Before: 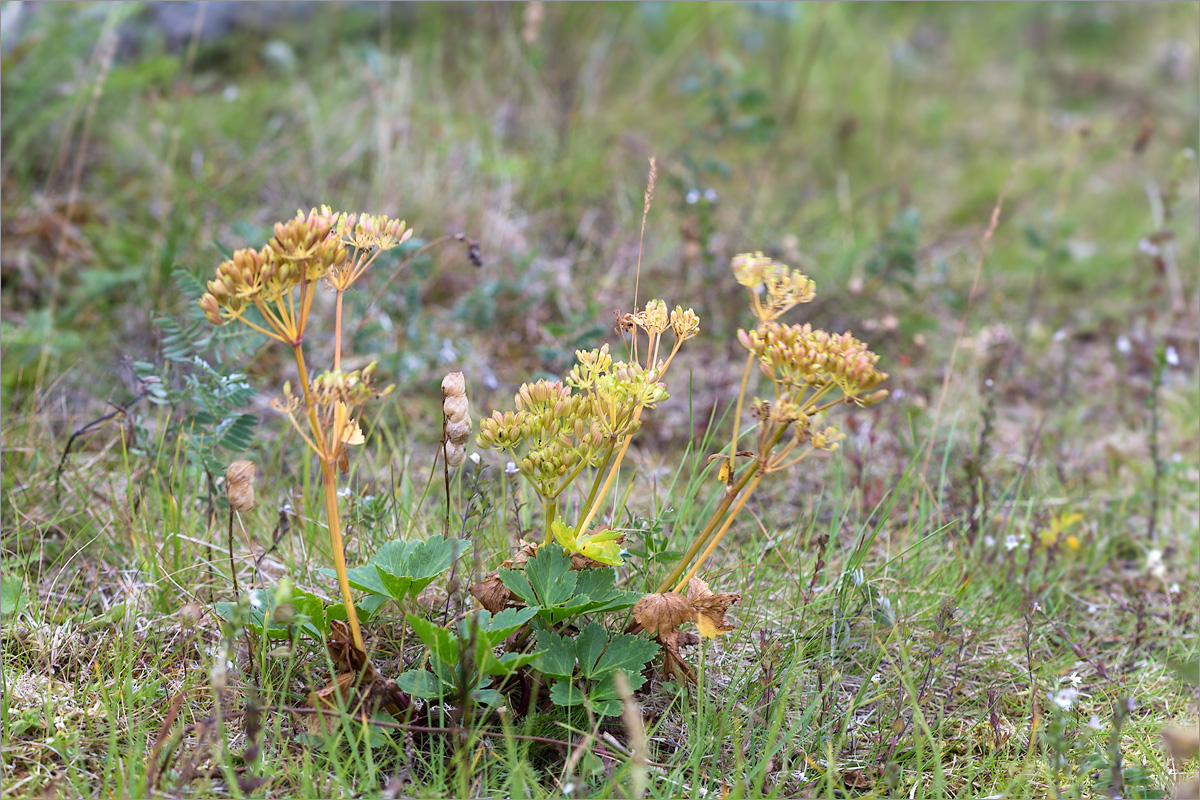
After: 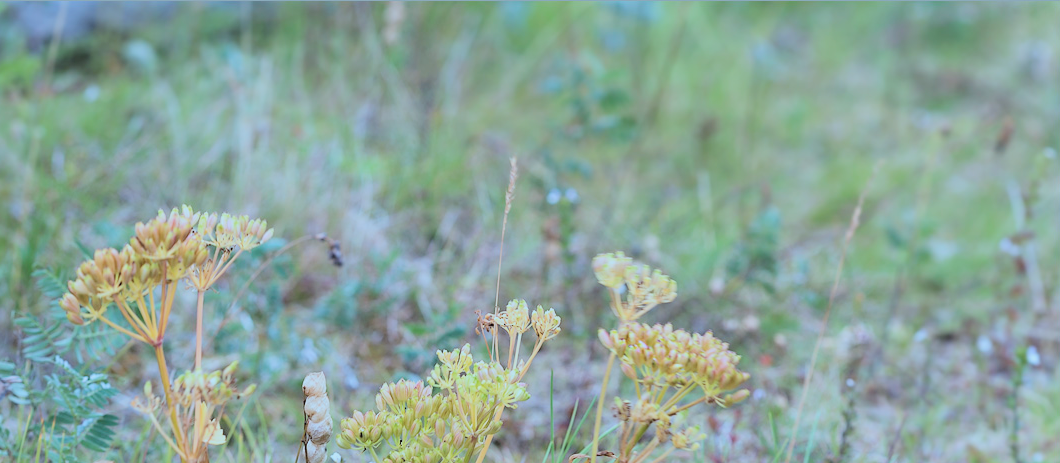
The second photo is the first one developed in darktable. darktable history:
color correction: highlights a* -11.48, highlights b* -15.81
contrast brightness saturation: brightness 0.143
crop and rotate: left 11.637%, bottom 42.108%
filmic rgb: black relative exposure -7.65 EV, white relative exposure 4.56 EV, hardness 3.61
